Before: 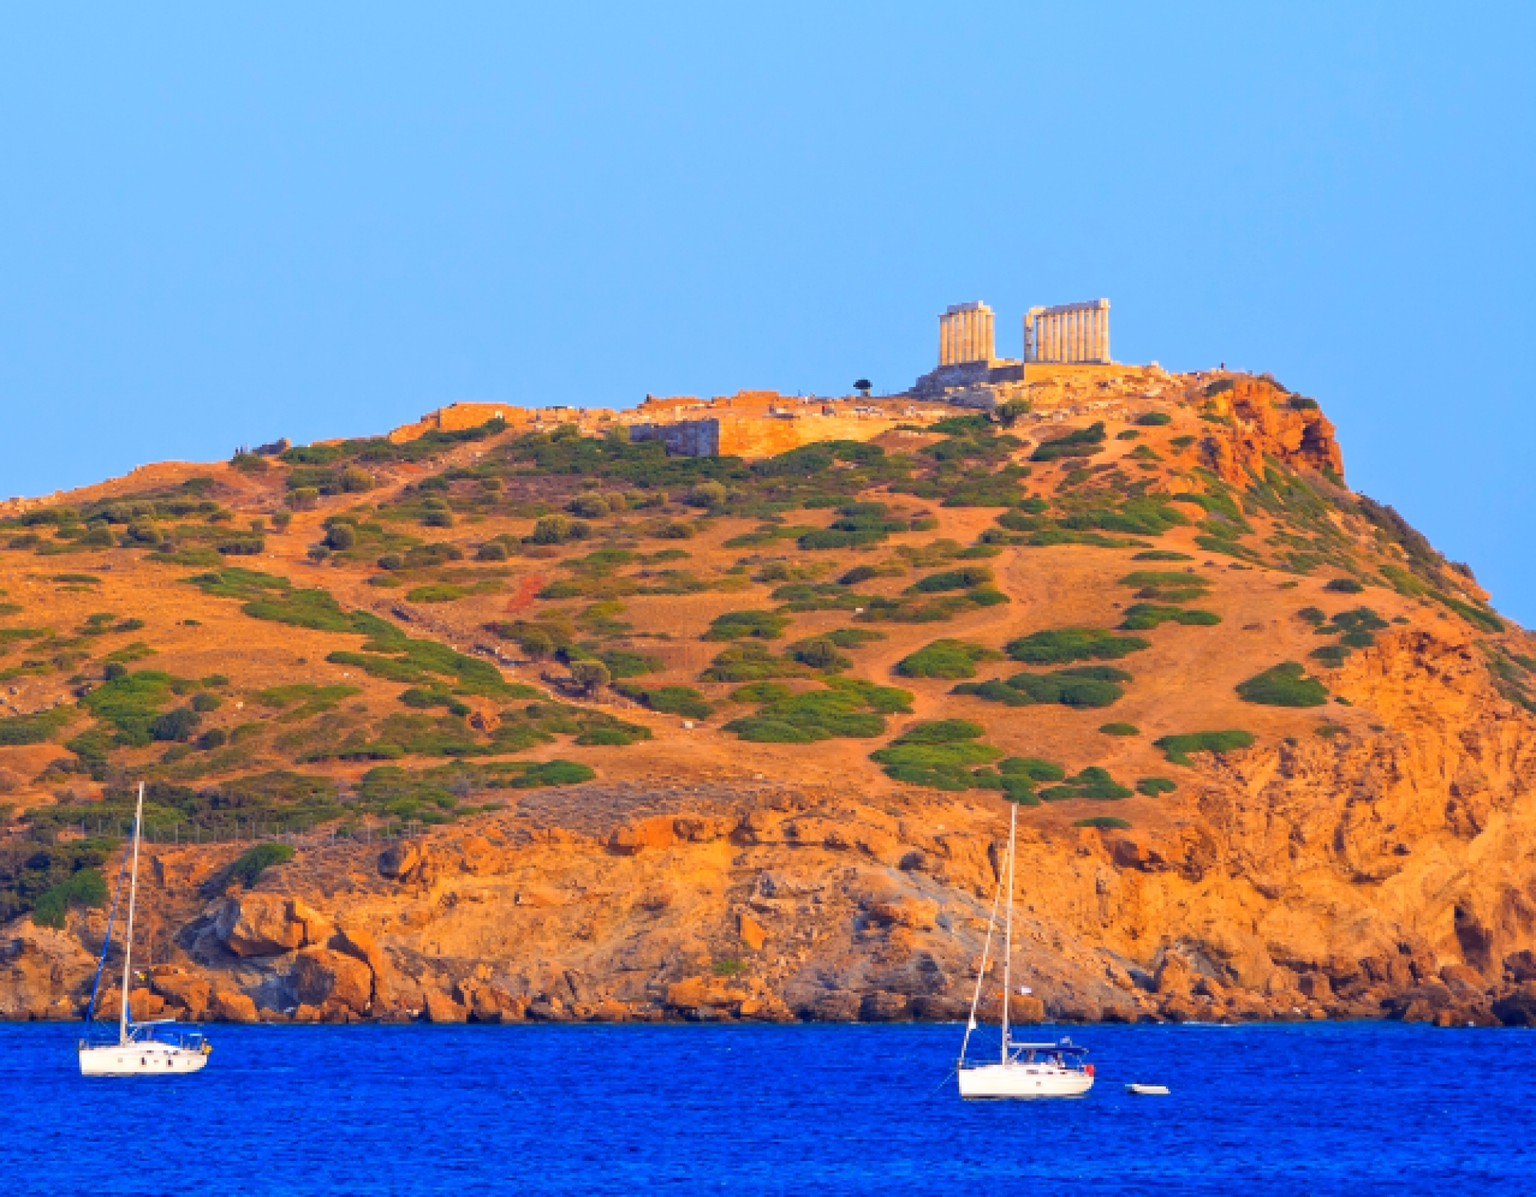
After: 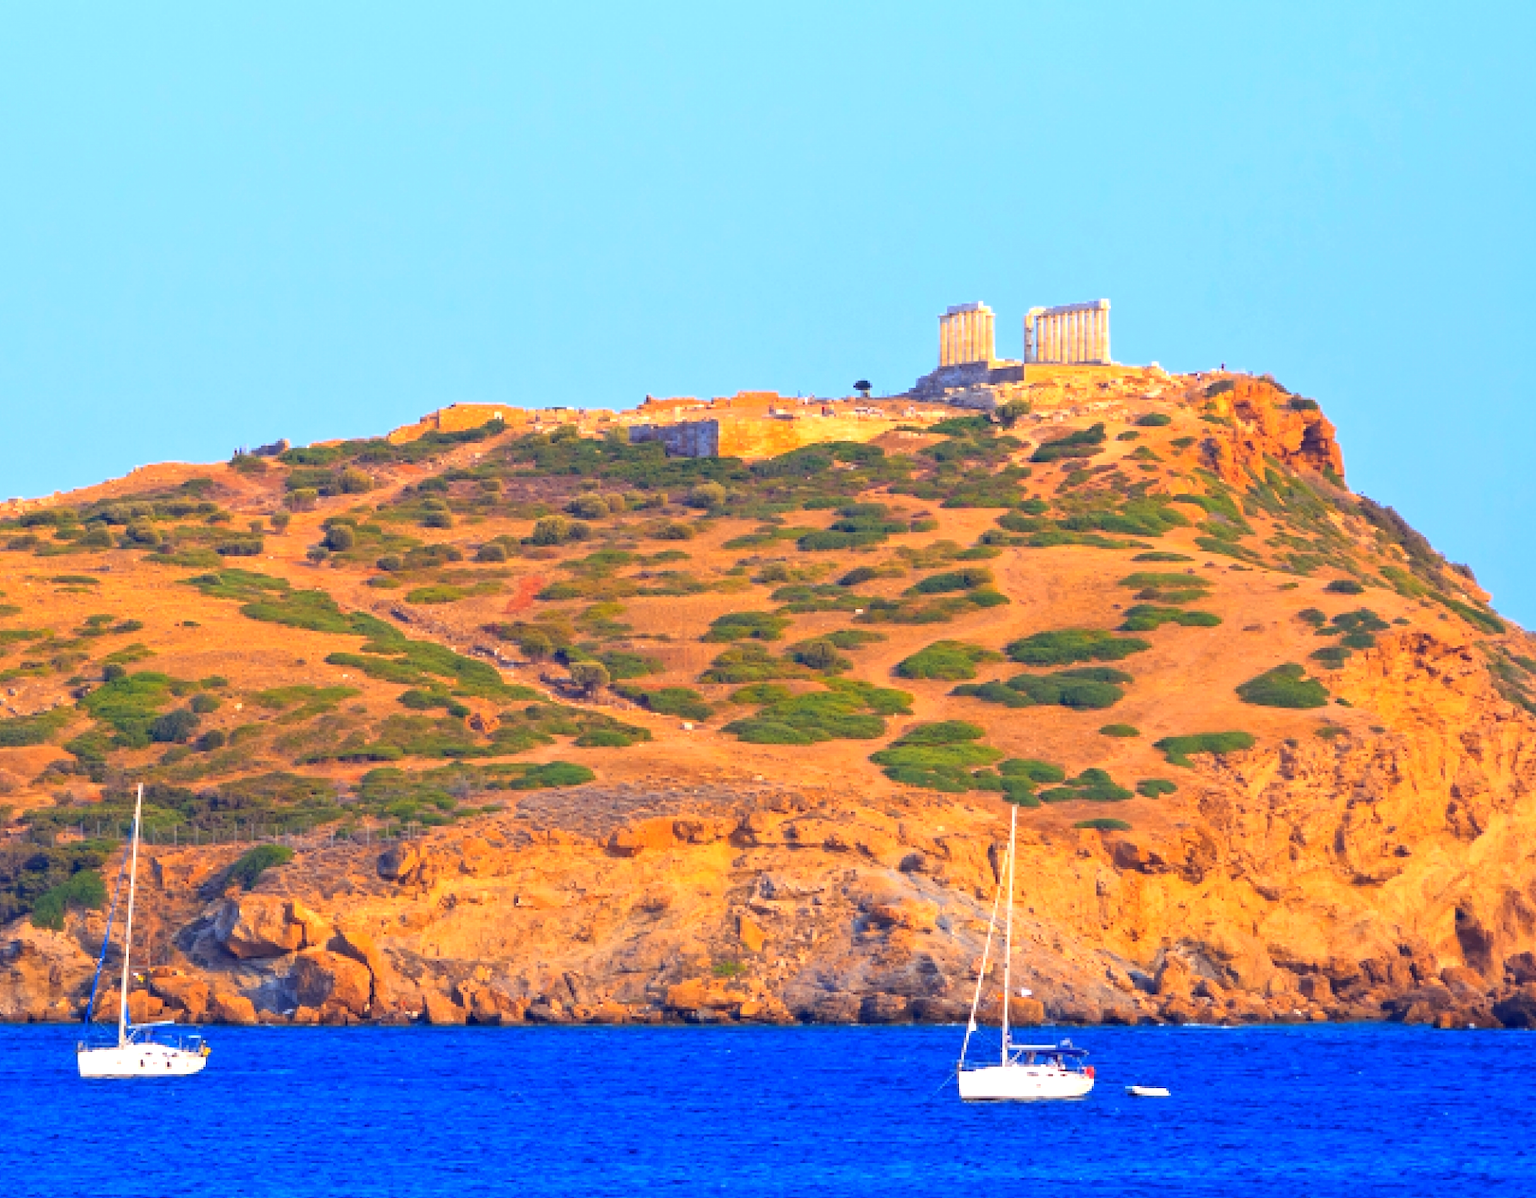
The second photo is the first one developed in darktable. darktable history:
exposure: exposure 0.556 EV, compensate highlight preservation false
crop and rotate: left 0.126%
